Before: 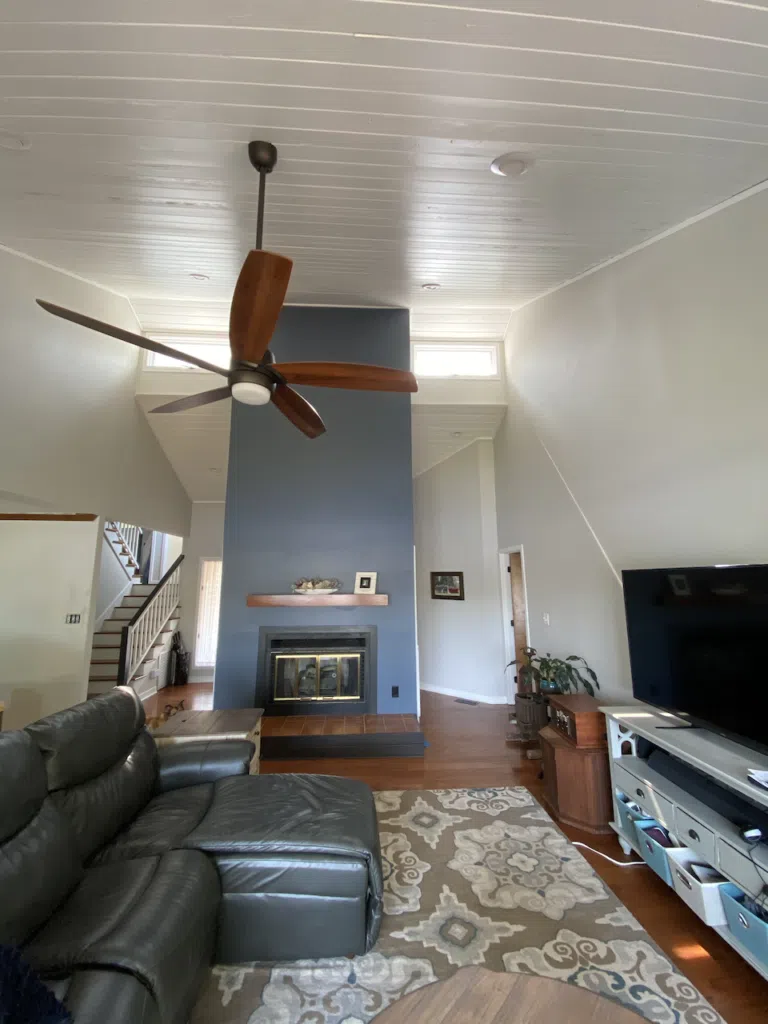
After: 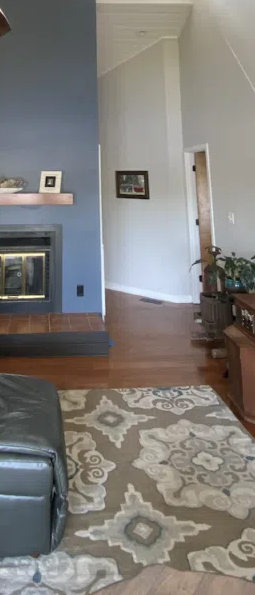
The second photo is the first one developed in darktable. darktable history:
crop: left 41.127%, top 39.197%, right 25.633%, bottom 2.658%
